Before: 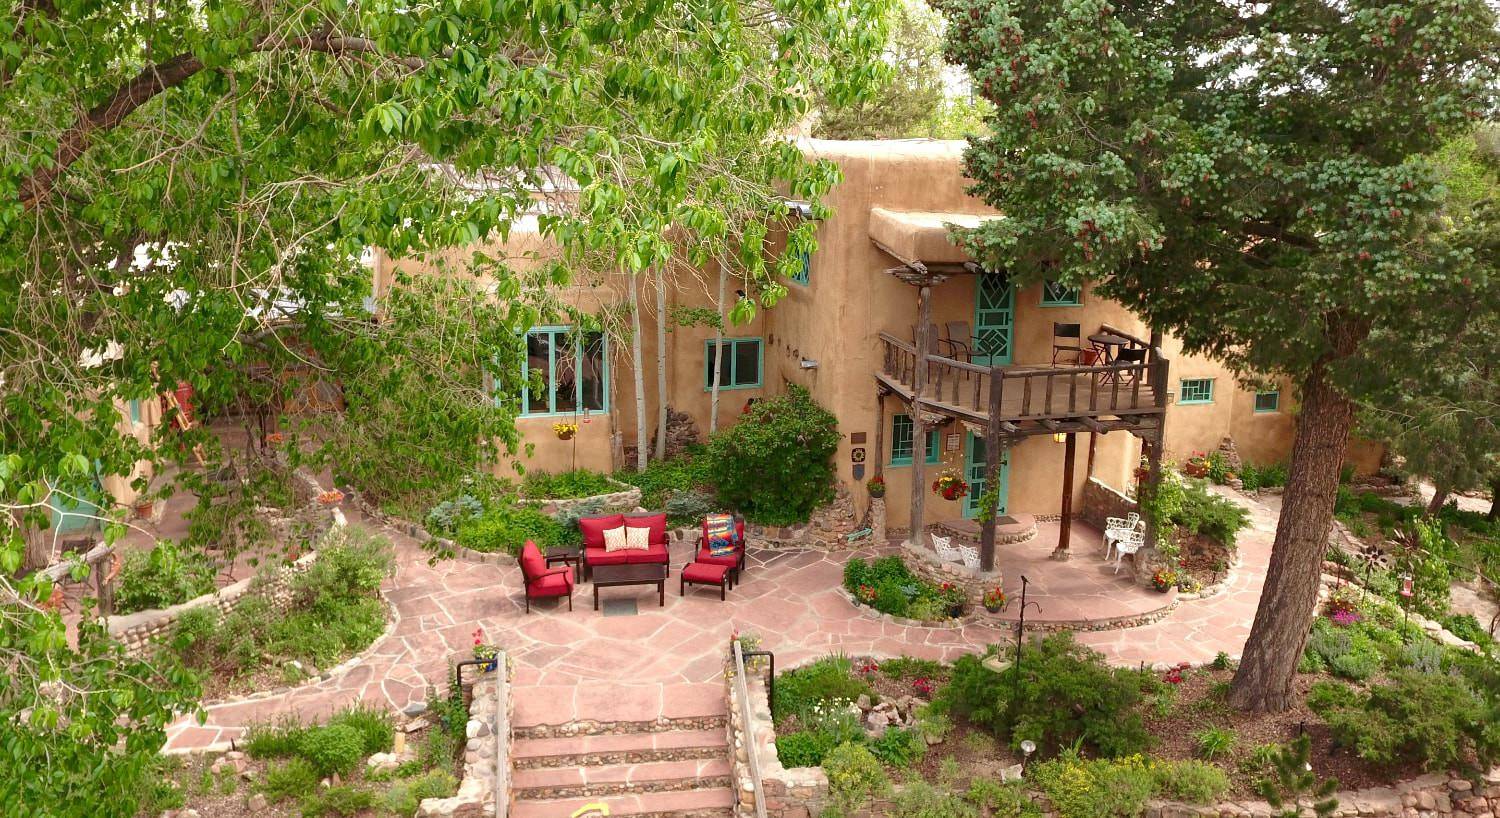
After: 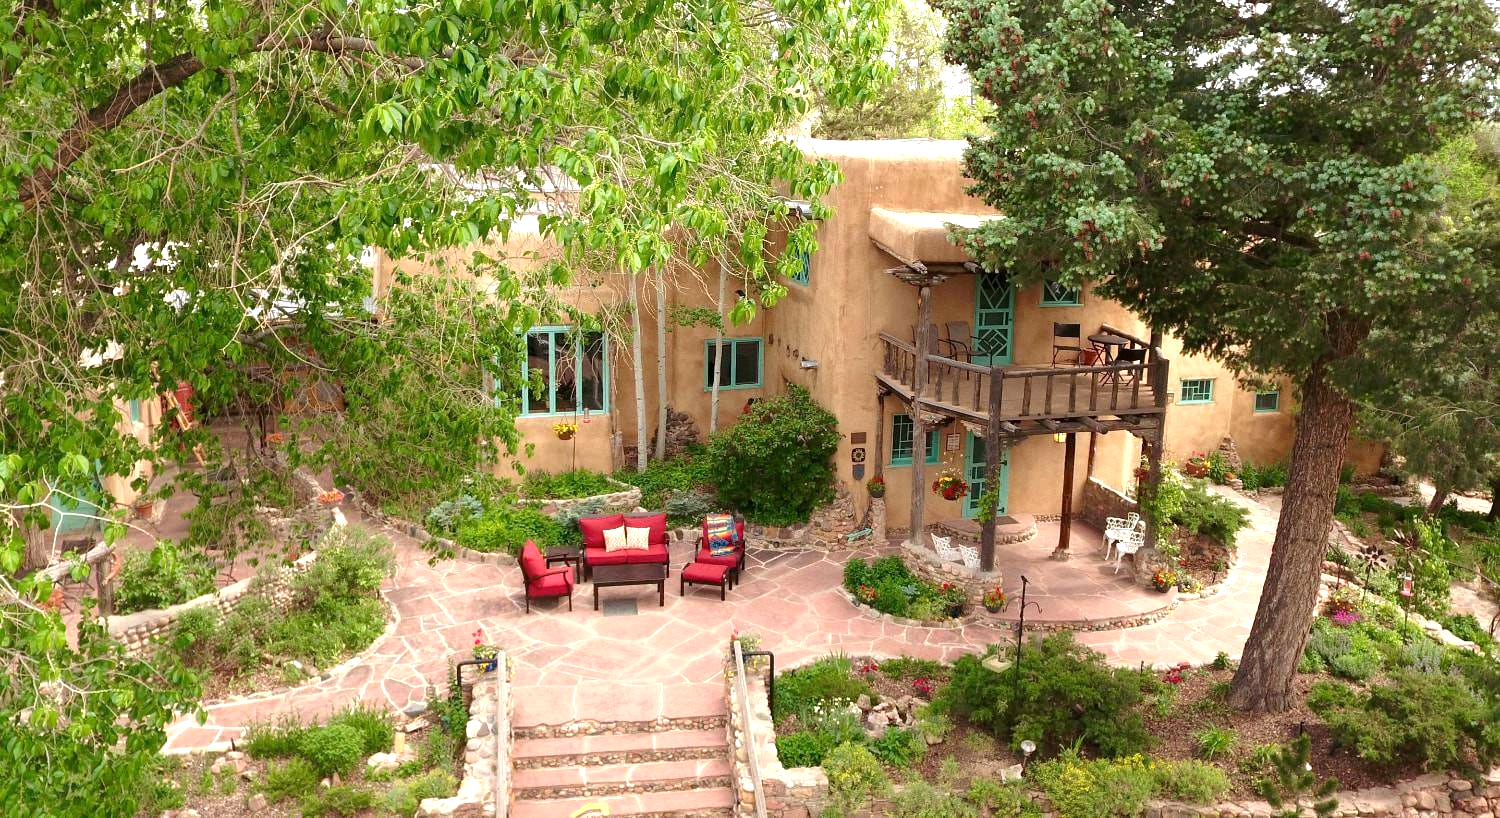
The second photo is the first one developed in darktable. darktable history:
tone equalizer: -8 EV -0.417 EV, -7 EV -0.379 EV, -6 EV -0.298 EV, -5 EV -0.198 EV, -3 EV 0.238 EV, -2 EV 0.353 EV, -1 EV 0.409 EV, +0 EV 0.41 EV
